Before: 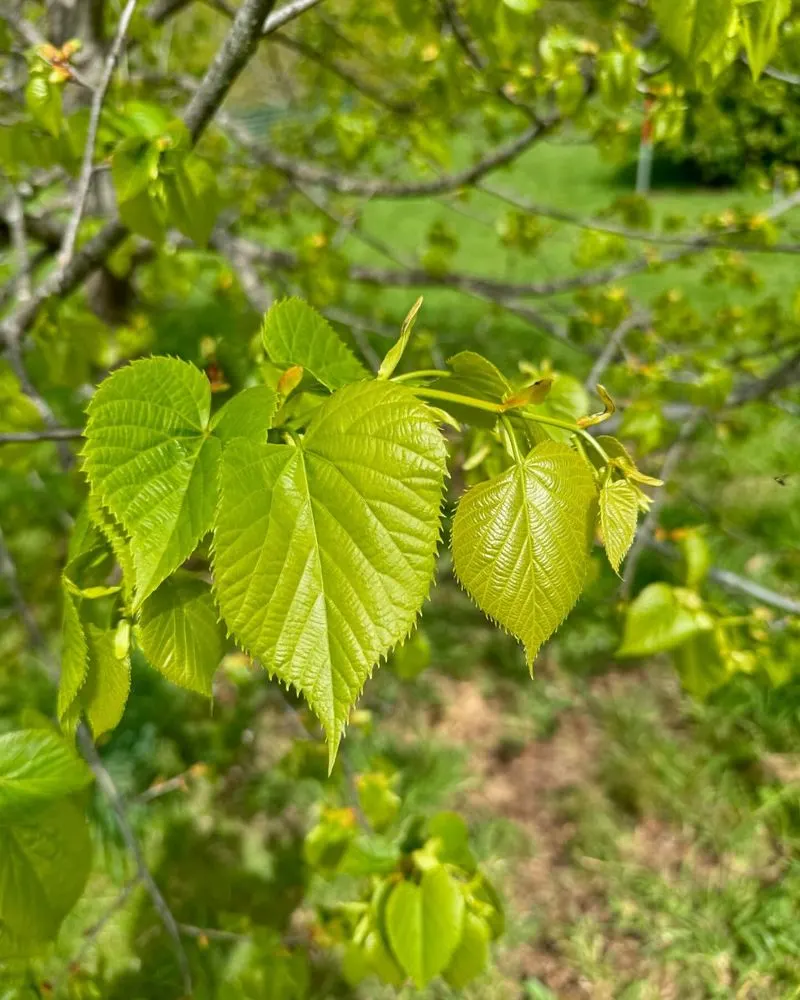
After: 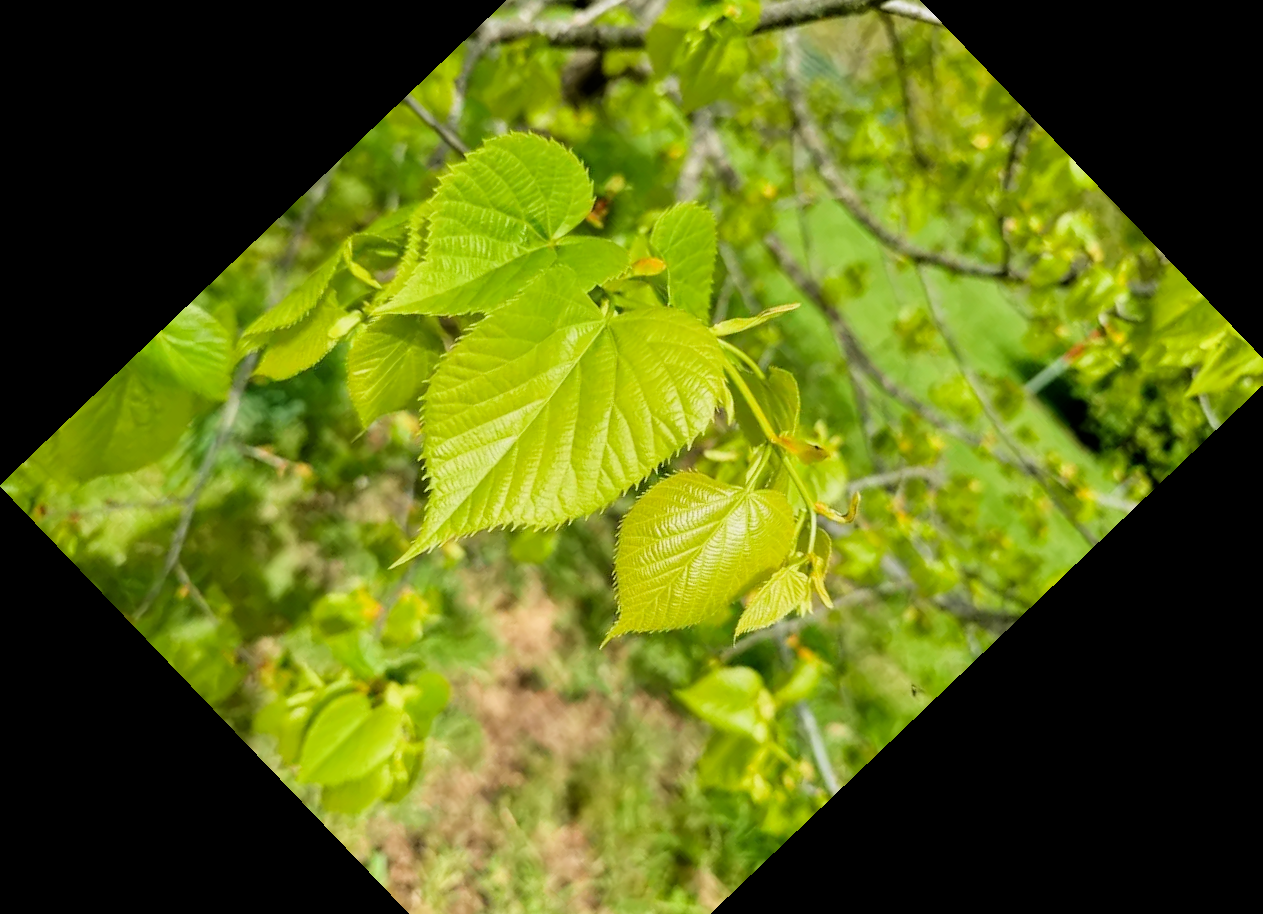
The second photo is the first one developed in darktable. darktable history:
filmic rgb: black relative exposure -5 EV, hardness 2.88, contrast 1.1
rgb curve: curves: ch2 [(0, 0) (0.567, 0.512) (1, 1)], mode RGB, independent channels
exposure: exposure 0.6 EV, compensate highlight preservation false
crop and rotate: angle -46.26°, top 16.234%, right 0.912%, bottom 11.704%
